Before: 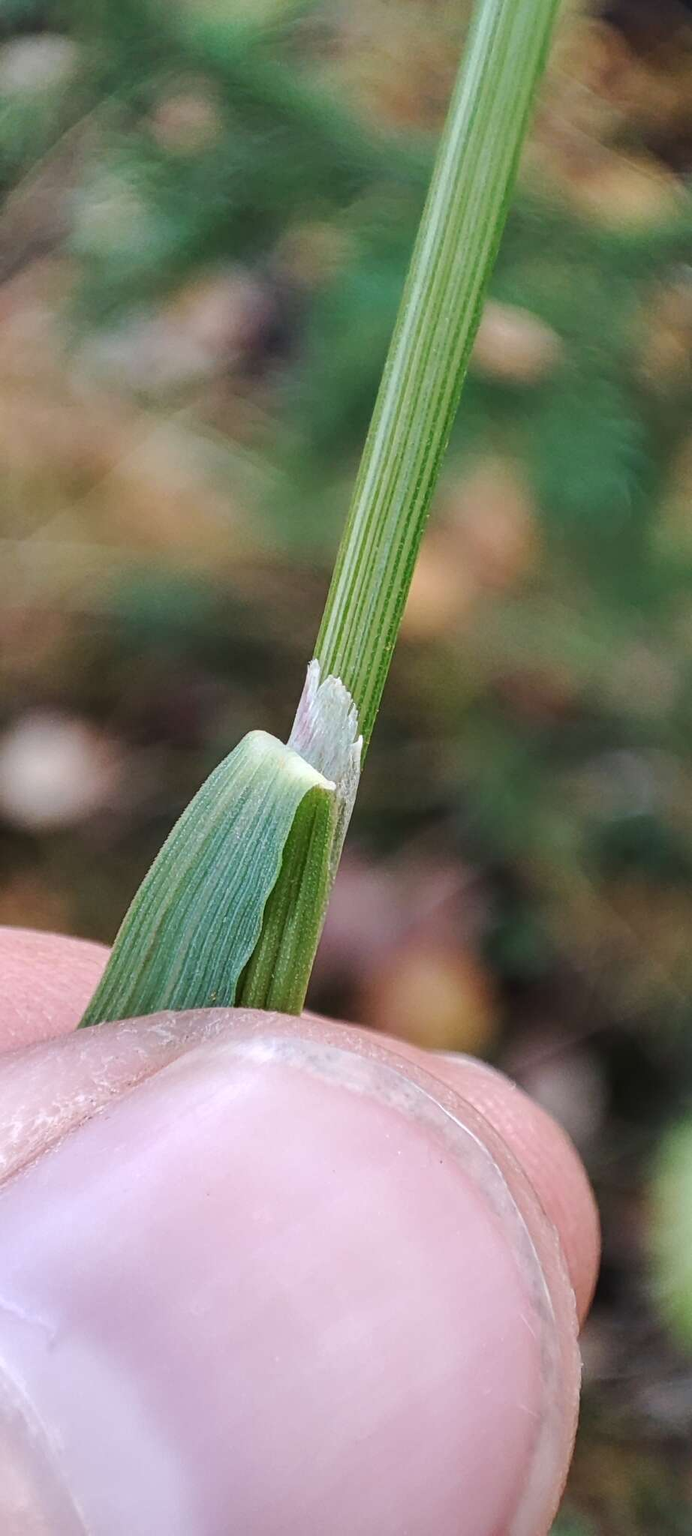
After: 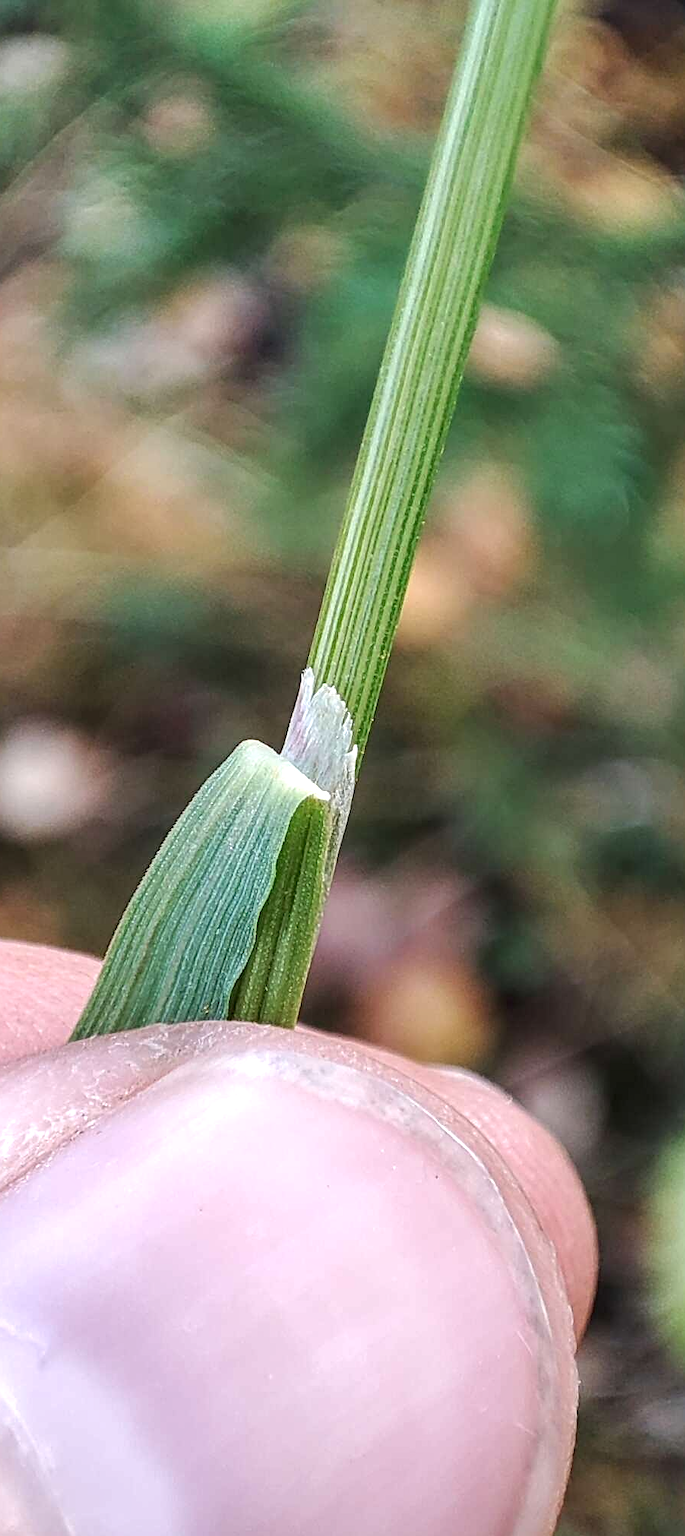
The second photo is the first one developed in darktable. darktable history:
exposure: black level correction 0, exposure 0.301 EV, compensate highlight preservation false
local contrast: on, module defaults
crop and rotate: left 1.49%, right 0.598%, bottom 1.251%
sharpen: on, module defaults
